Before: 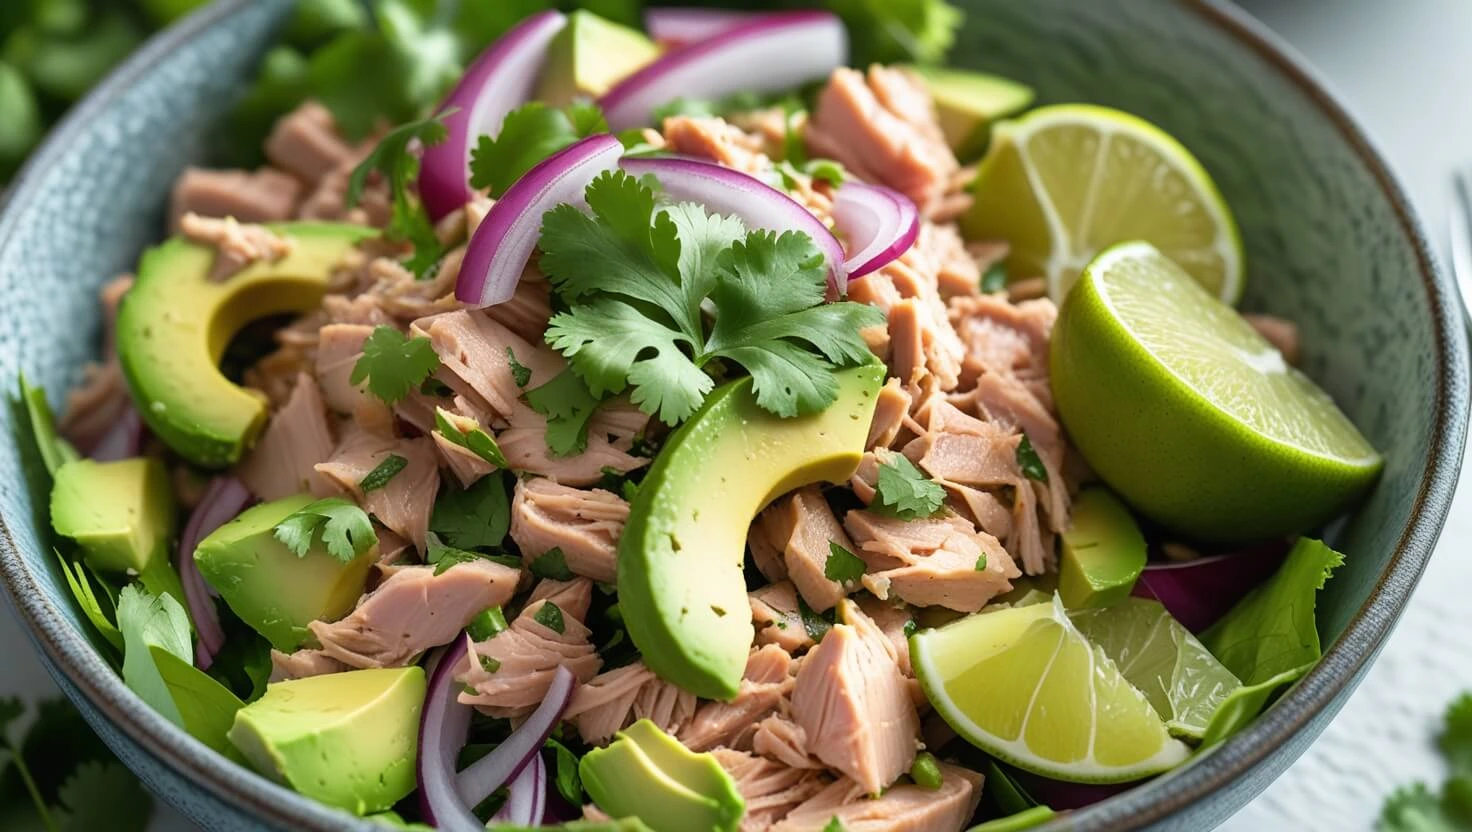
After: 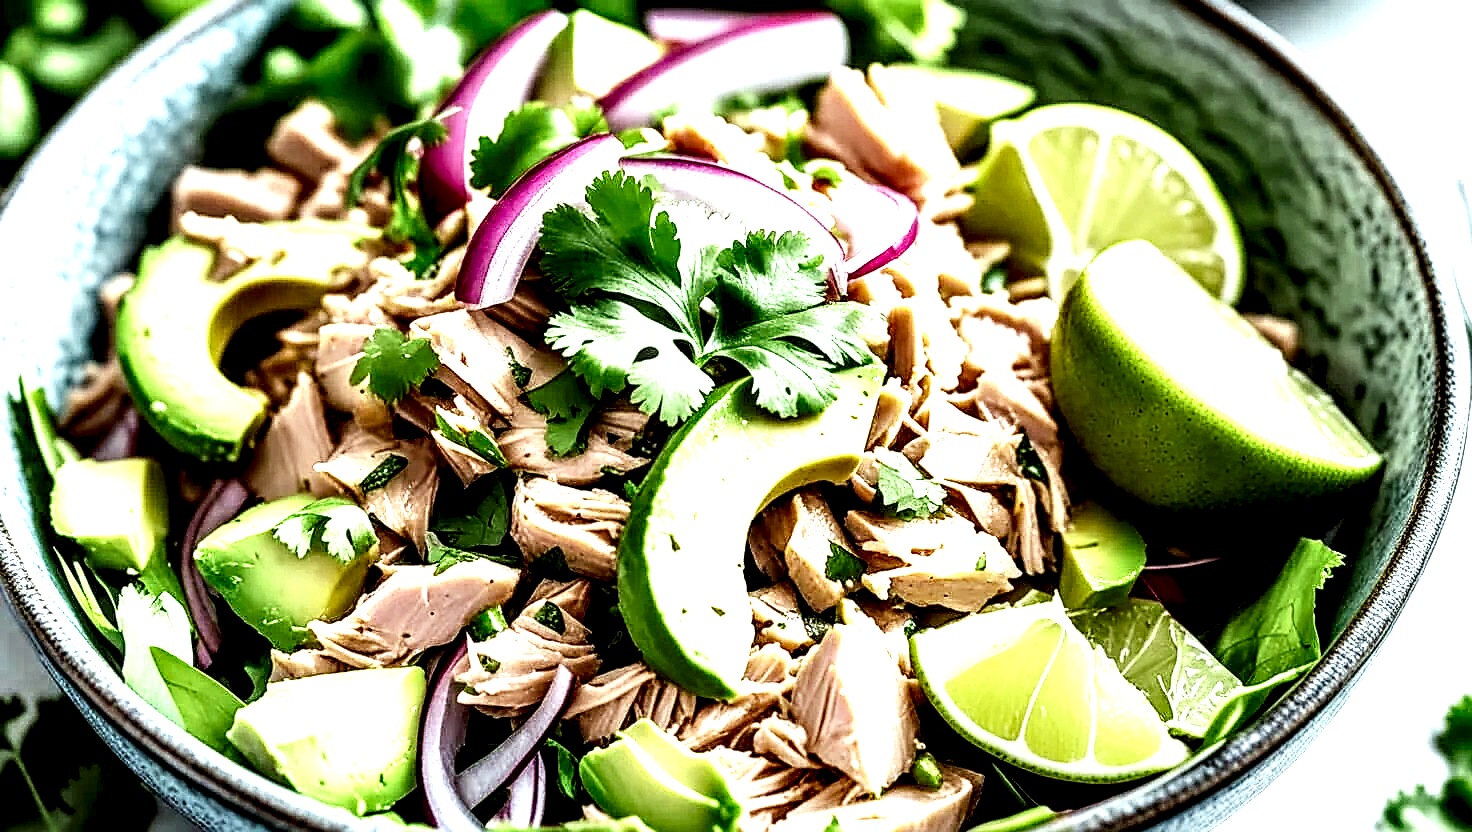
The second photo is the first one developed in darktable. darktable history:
local contrast: highlights 115%, shadows 42%, detail 293%
color correction: highlights a* -2.73, highlights b* -2.09, shadows a* 2.41, shadows b* 2.73
exposure: exposure -0.153 EV, compensate highlight preservation false
color zones: curves: ch1 [(0.113, 0.438) (0.75, 0.5)]; ch2 [(0.12, 0.526) (0.75, 0.5)]
base curve: curves: ch0 [(0, 0) (0.007, 0.004) (0.027, 0.03) (0.046, 0.07) (0.207, 0.54) (0.442, 0.872) (0.673, 0.972) (1, 1)], preserve colors none
sharpen: on, module defaults
